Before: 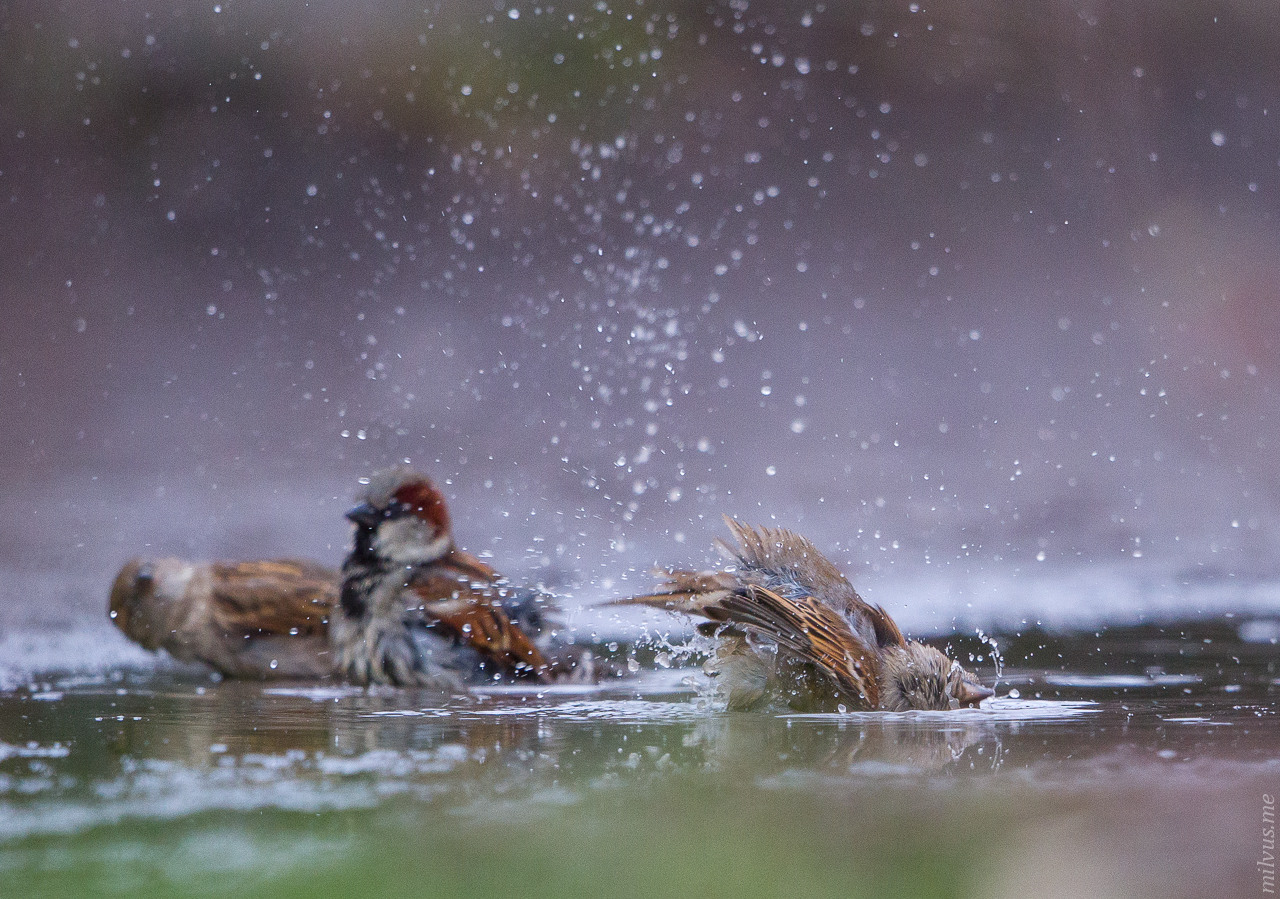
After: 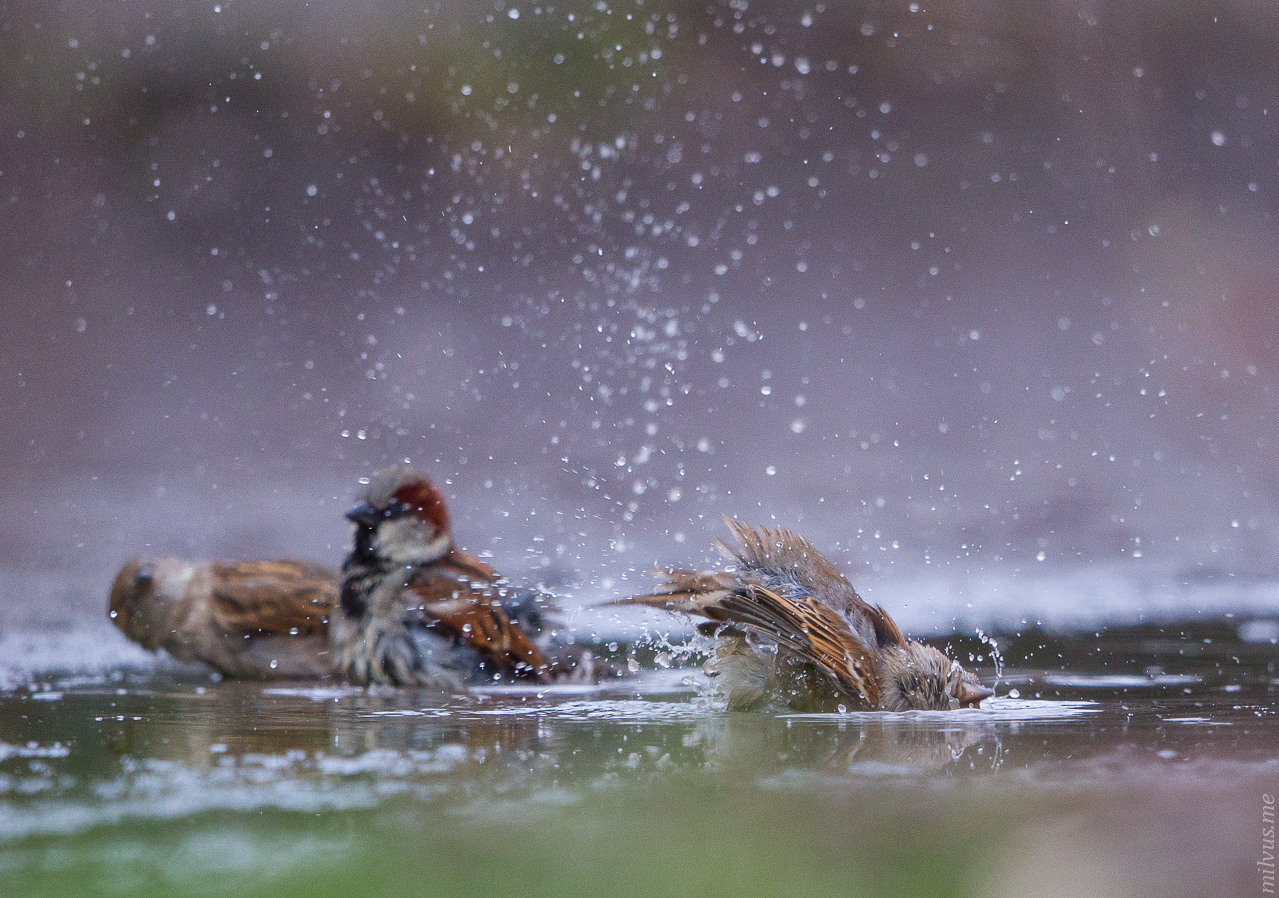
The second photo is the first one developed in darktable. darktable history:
shadows and highlights: shadows 52.55, soften with gaussian
